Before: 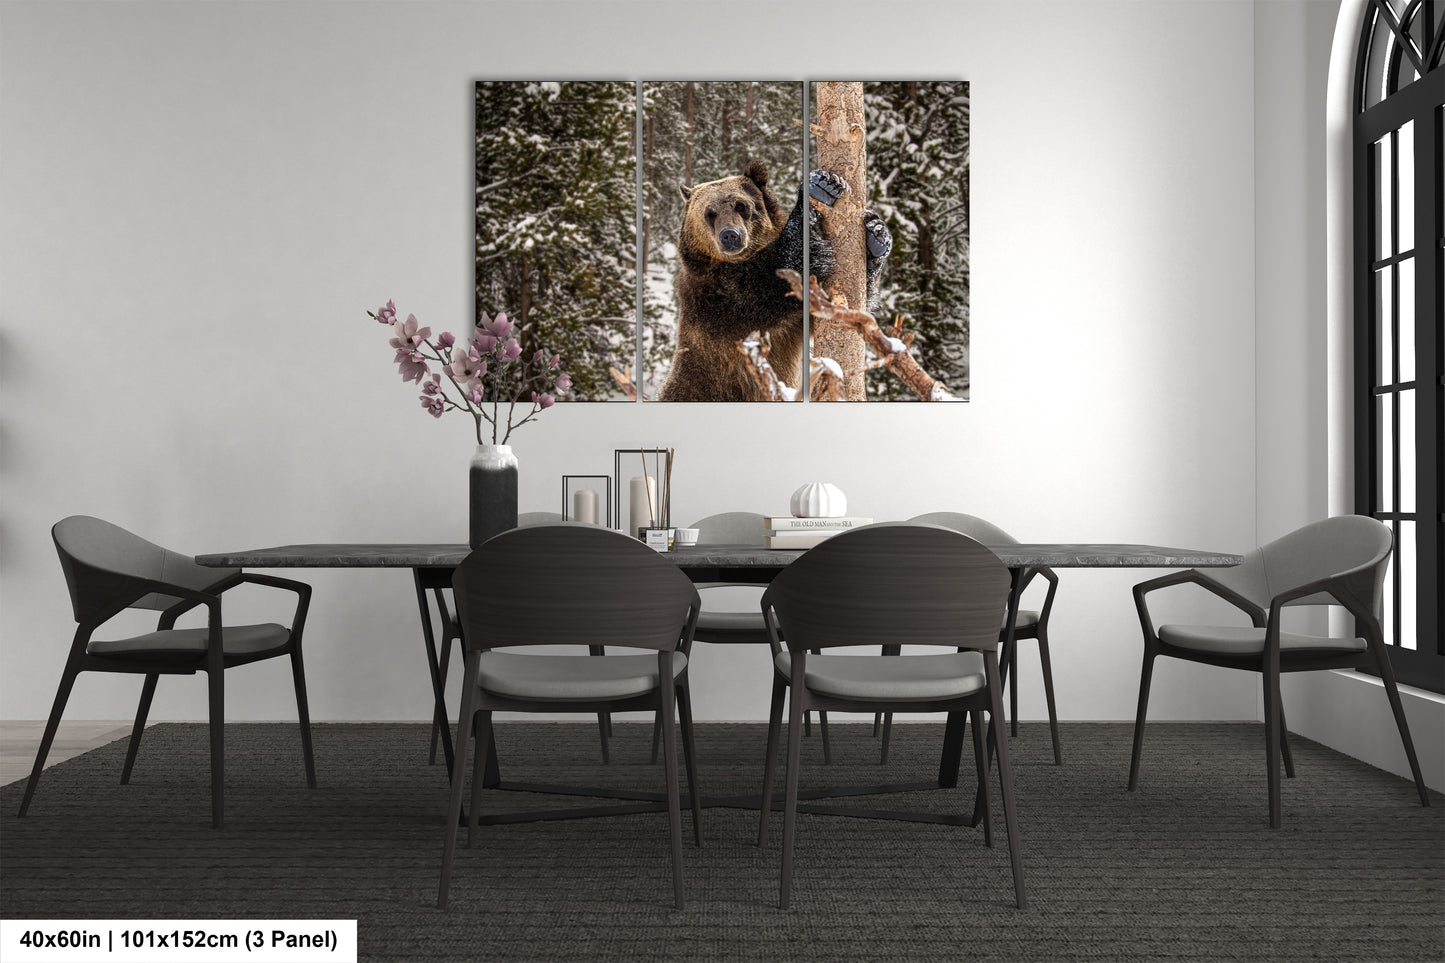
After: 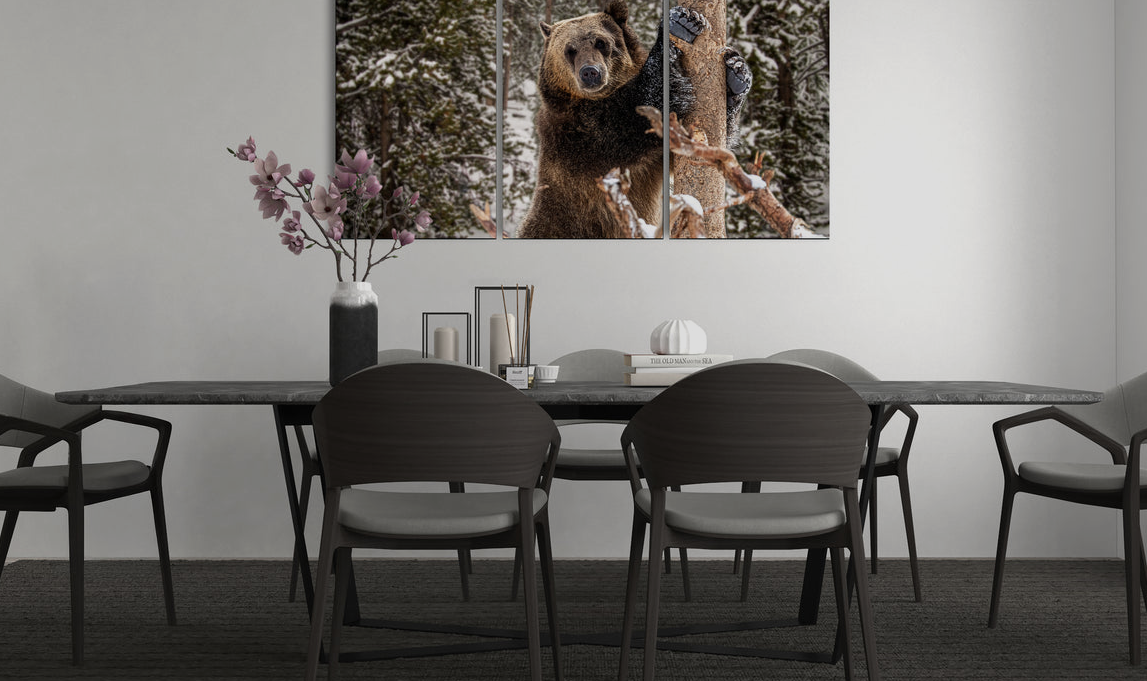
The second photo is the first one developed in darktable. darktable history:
crop: left 9.712%, top 16.928%, right 10.845%, bottom 12.332%
color balance rgb: linear chroma grading › shadows -3%, linear chroma grading › highlights -4%
exposure: exposure -0.462 EV, compensate highlight preservation false
